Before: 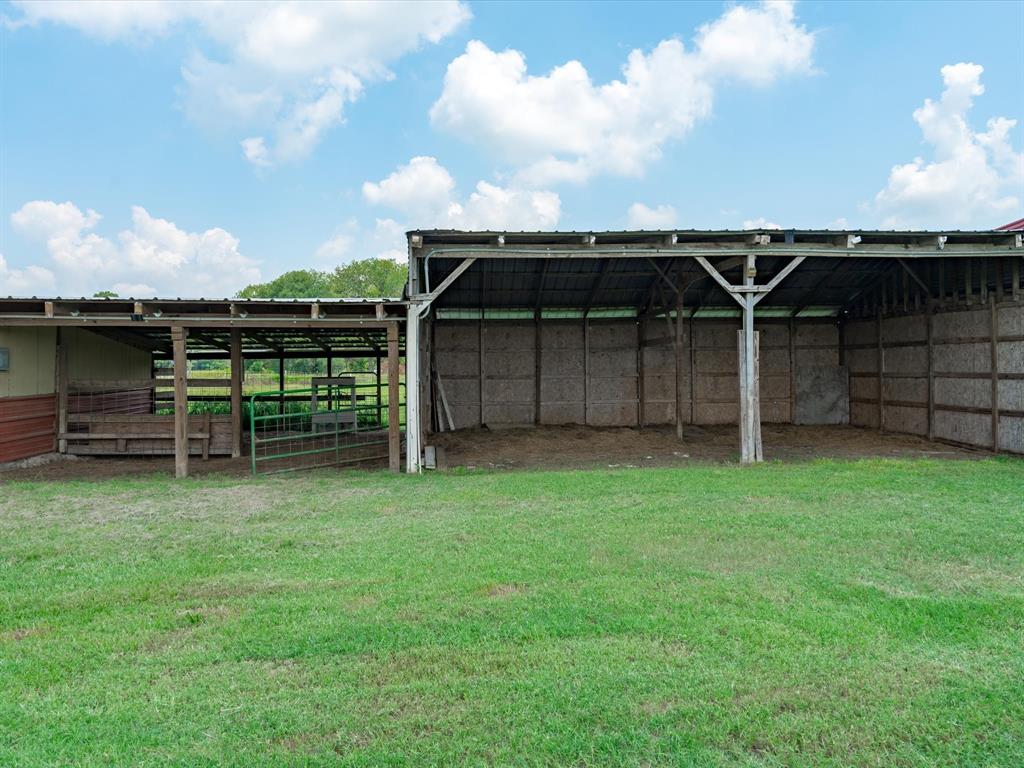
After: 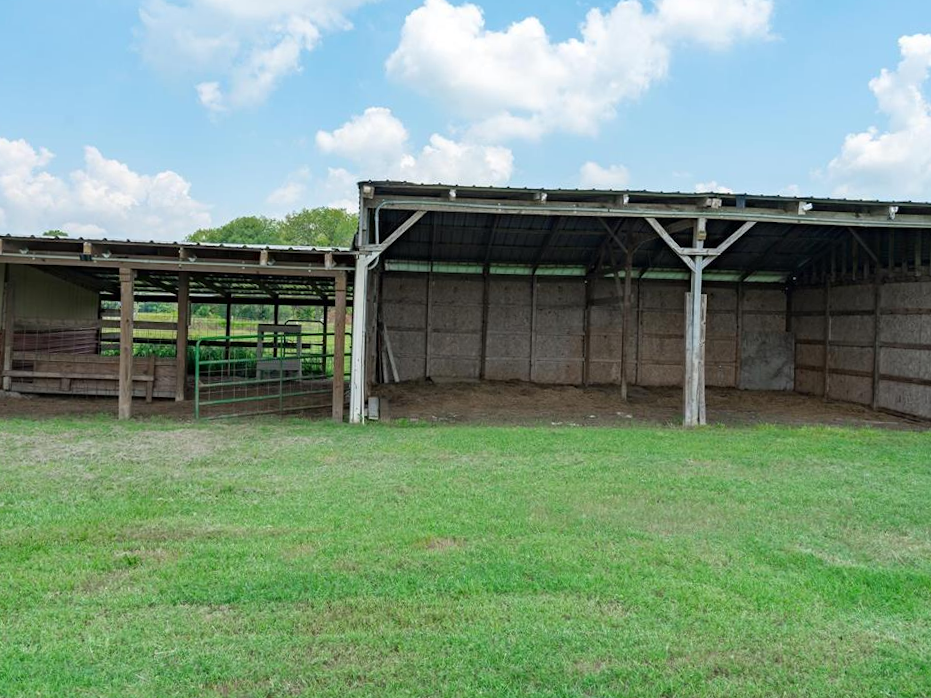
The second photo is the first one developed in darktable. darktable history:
crop and rotate: angle -2.14°, left 3.075%, top 3.891%, right 1.48%, bottom 0.628%
